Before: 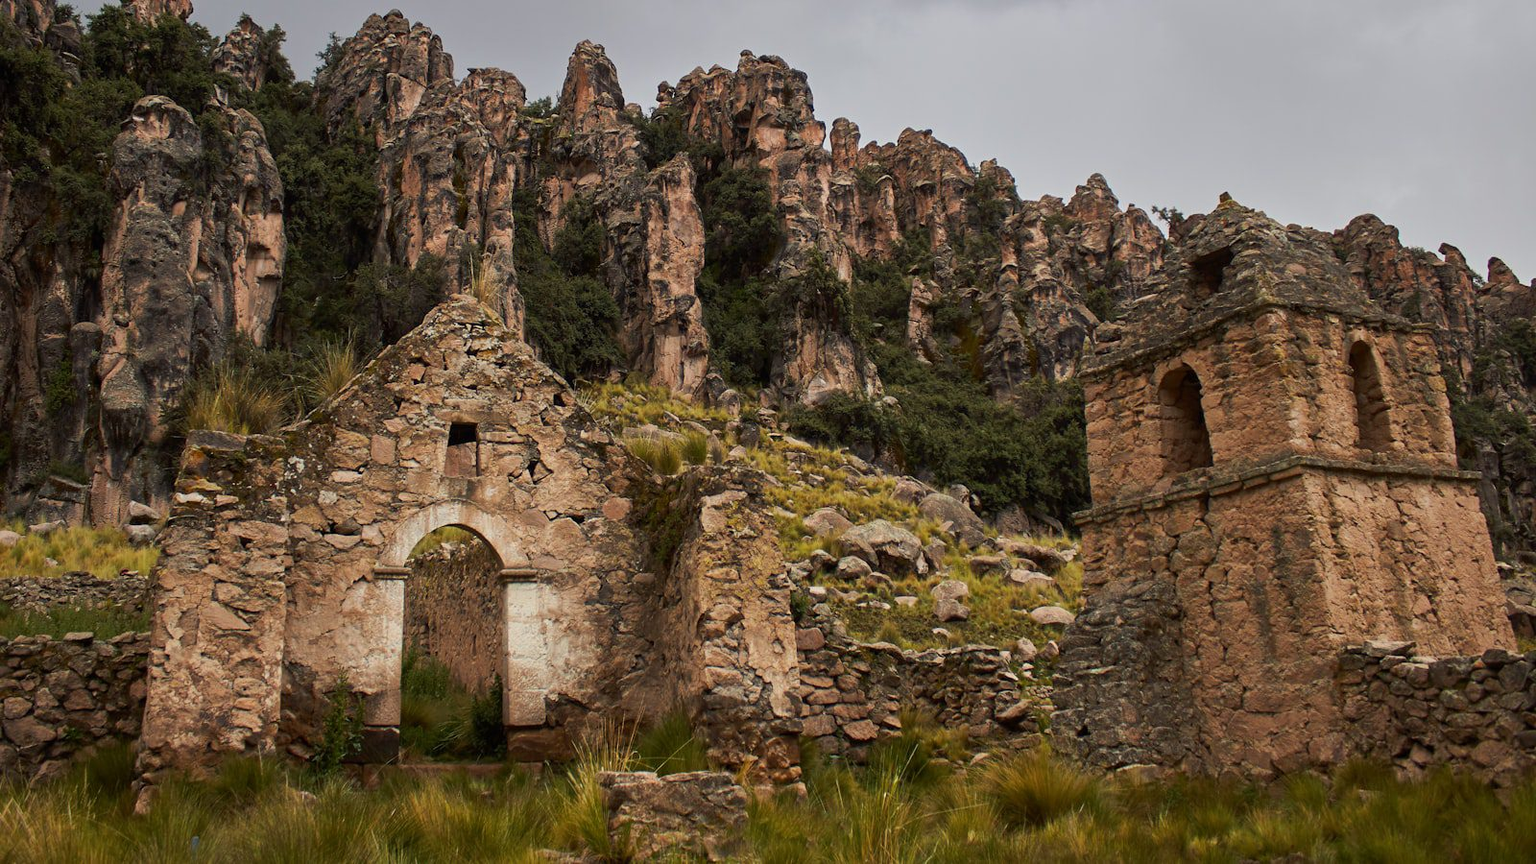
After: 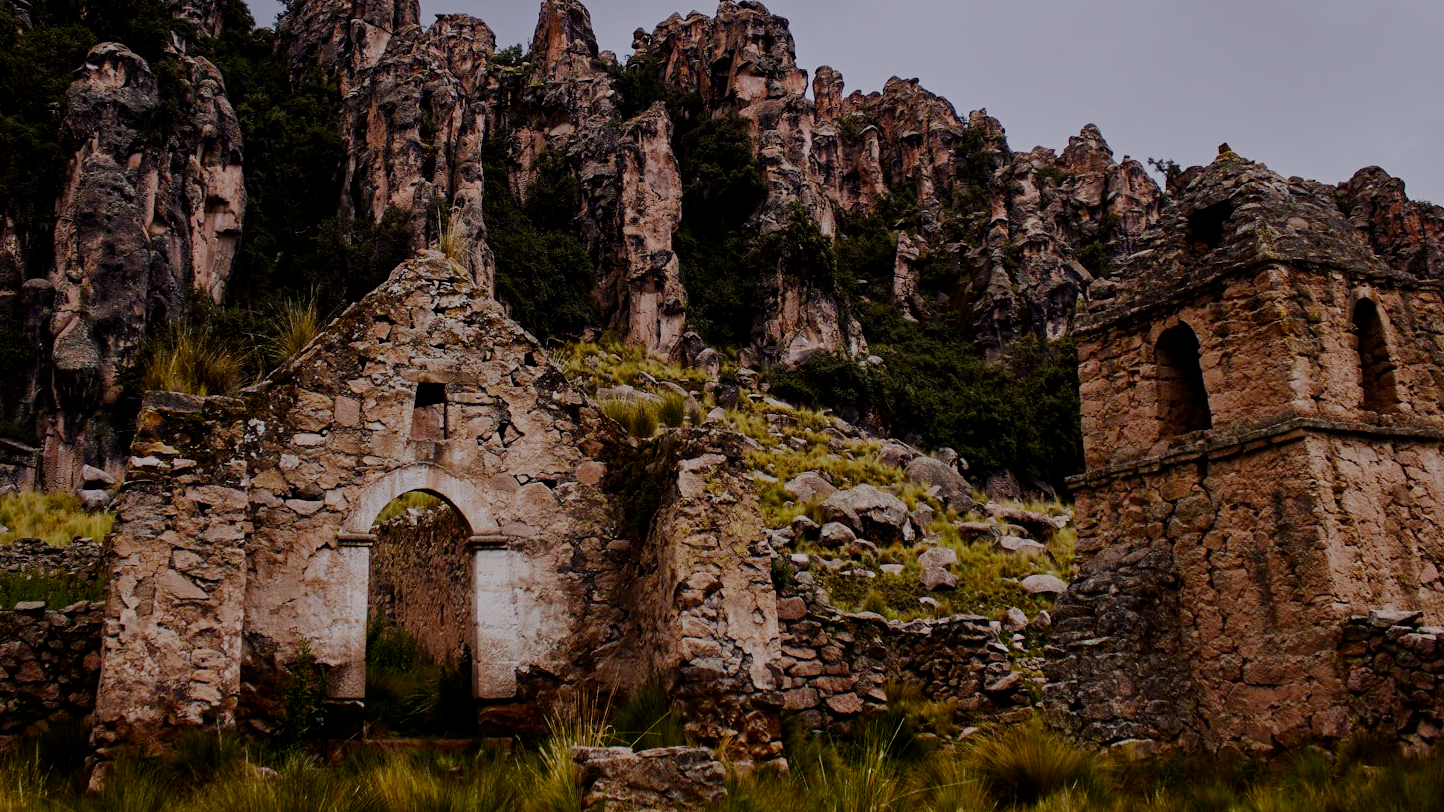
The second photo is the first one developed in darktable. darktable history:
color calibration: illuminant as shot in camera, x 0.363, y 0.385, temperature 4528.04 K
tone equalizer: -8 EV -0.417 EV, -7 EV -0.389 EV, -6 EV -0.333 EV, -5 EV -0.222 EV, -3 EV 0.222 EV, -2 EV 0.333 EV, -1 EV 0.389 EV, +0 EV 0.417 EV, edges refinement/feathering 500, mask exposure compensation -1.57 EV, preserve details no
filmic rgb: middle gray luminance 30%, black relative exposure -9 EV, white relative exposure 7 EV, threshold 6 EV, target black luminance 0%, hardness 2.94, latitude 2.04%, contrast 0.963, highlights saturation mix 5%, shadows ↔ highlights balance 12.16%, add noise in highlights 0, preserve chrominance no, color science v3 (2019), use custom middle-gray values true, iterations of high-quality reconstruction 0, contrast in highlights soft, enable highlight reconstruction true
crop: left 3.305%, top 6.436%, right 6.389%, bottom 3.258%
color balance rgb: perceptual saturation grading › global saturation 20%, perceptual saturation grading › highlights -25%, perceptual saturation grading › shadows 25%
